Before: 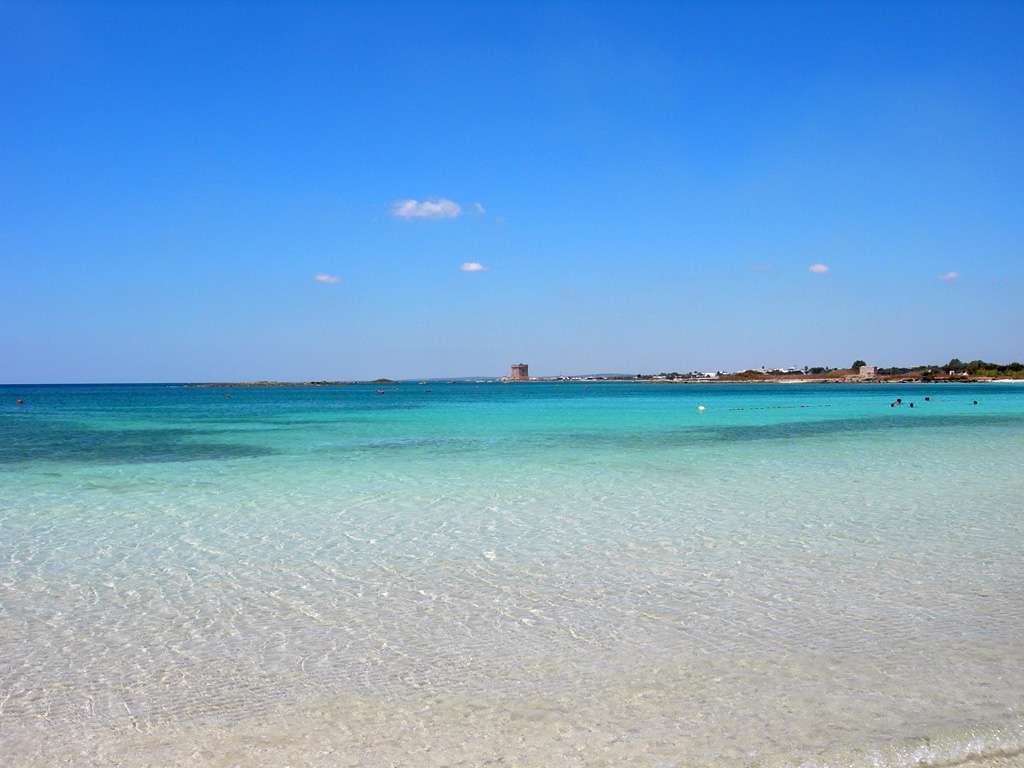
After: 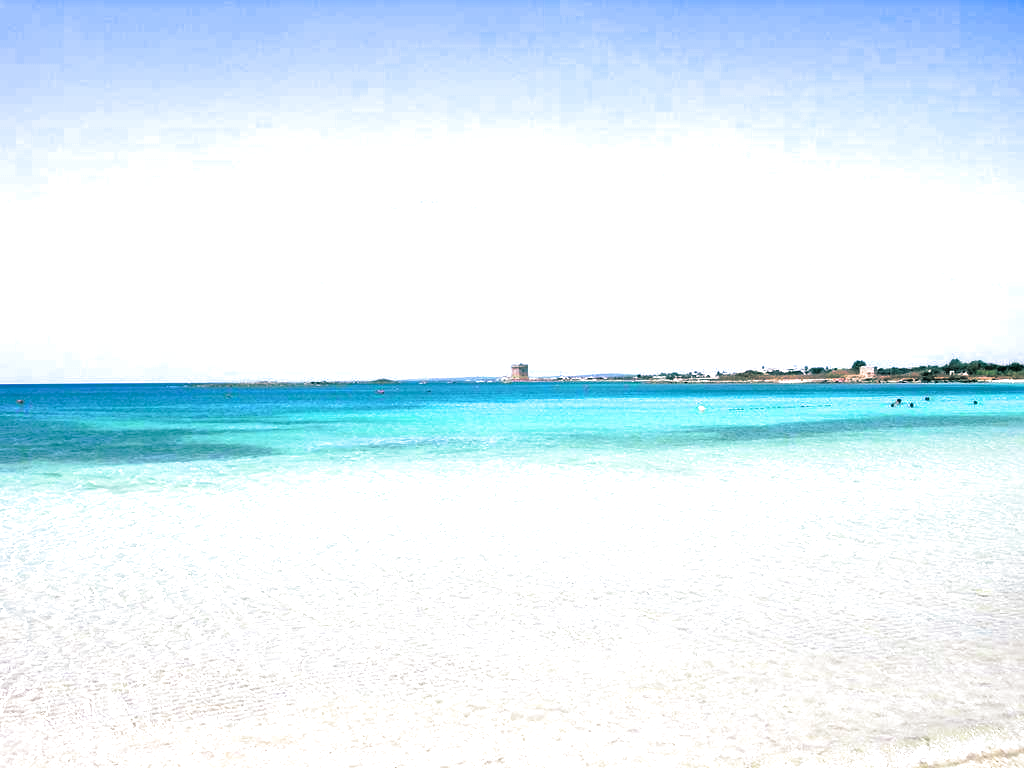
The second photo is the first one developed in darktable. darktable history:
split-toning: shadows › hue 183.6°, shadows › saturation 0.52, highlights › hue 0°, highlights › saturation 0
exposure: black level correction 0, exposure 1.1 EV, compensate highlight preservation false
white balance: red 1, blue 1
